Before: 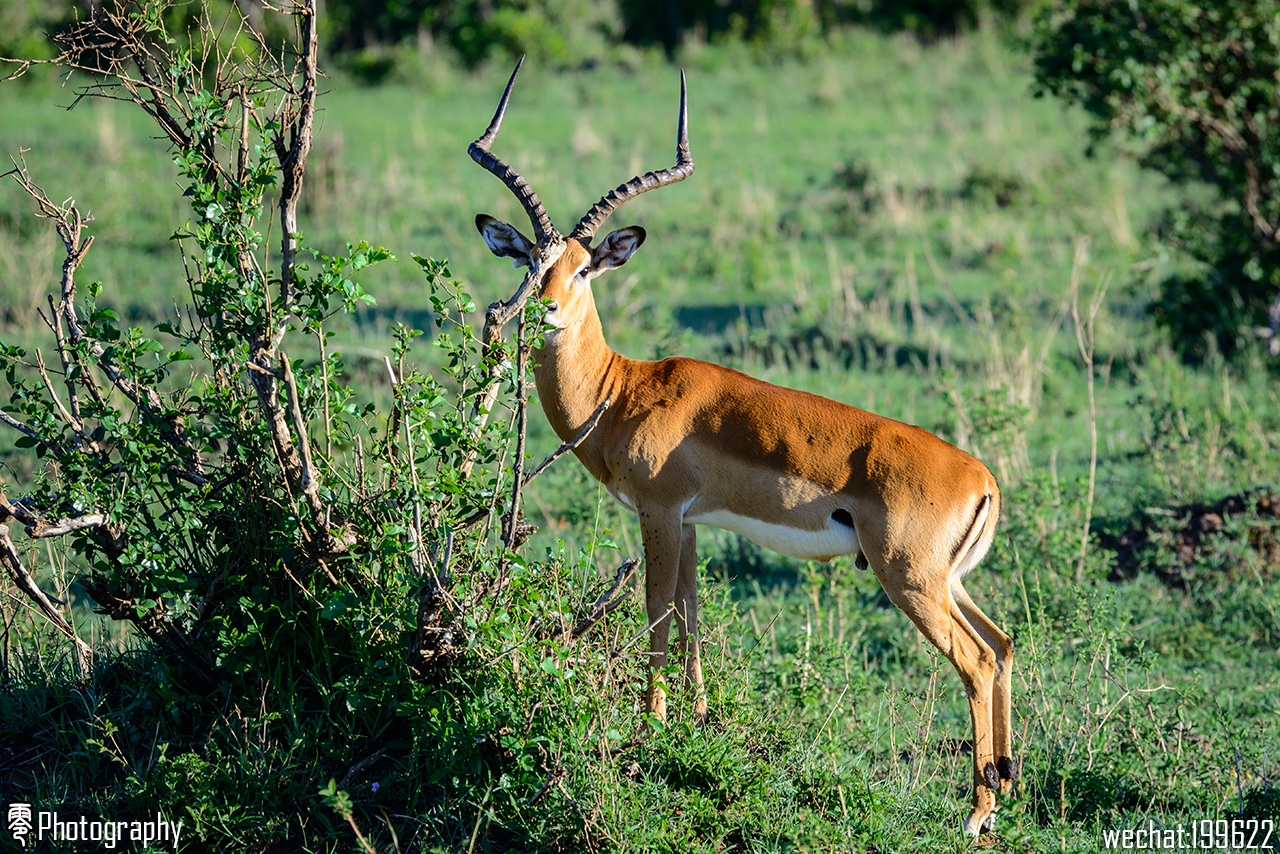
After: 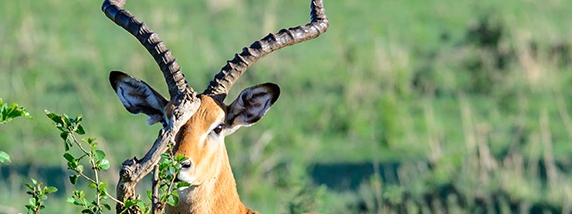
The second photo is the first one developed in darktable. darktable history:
crop: left 28.64%, top 16.832%, right 26.637%, bottom 58.055%
exposure: compensate highlight preservation false
